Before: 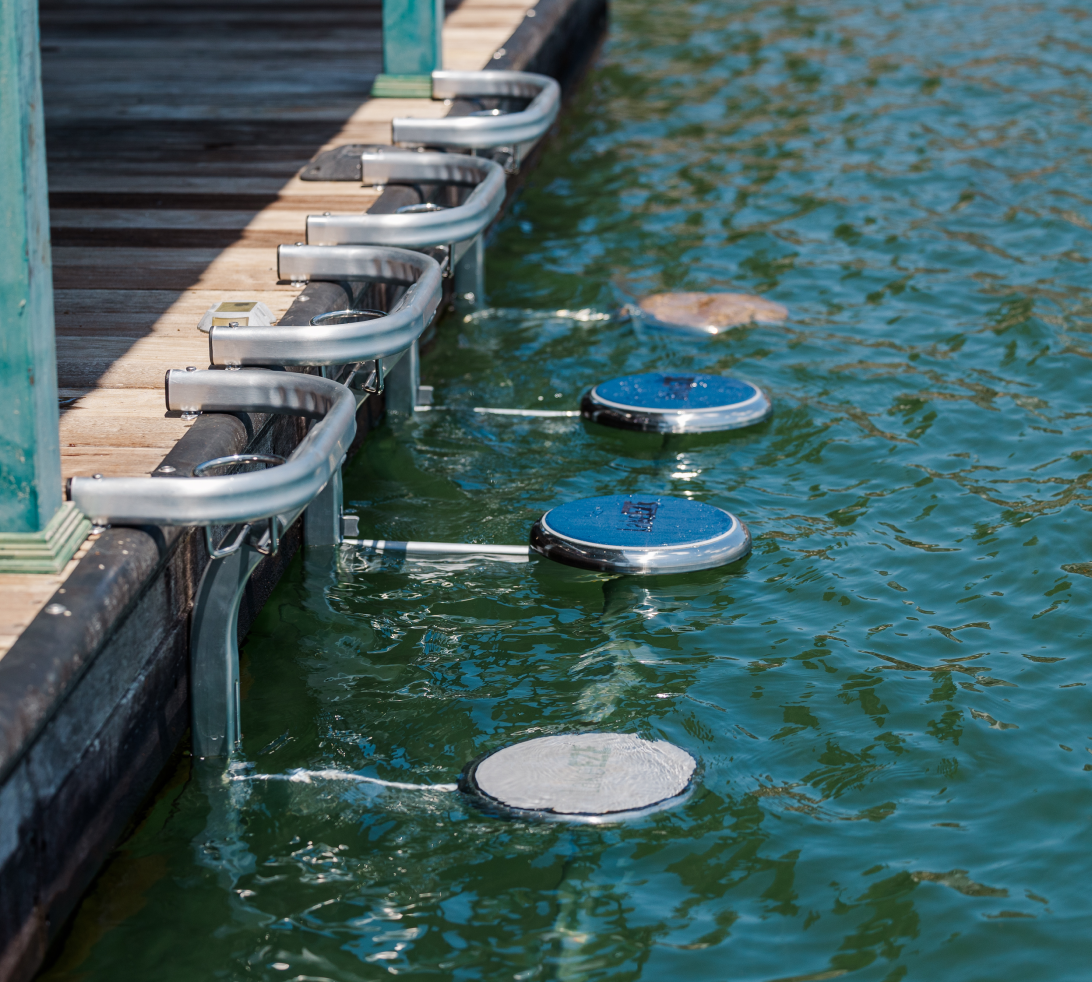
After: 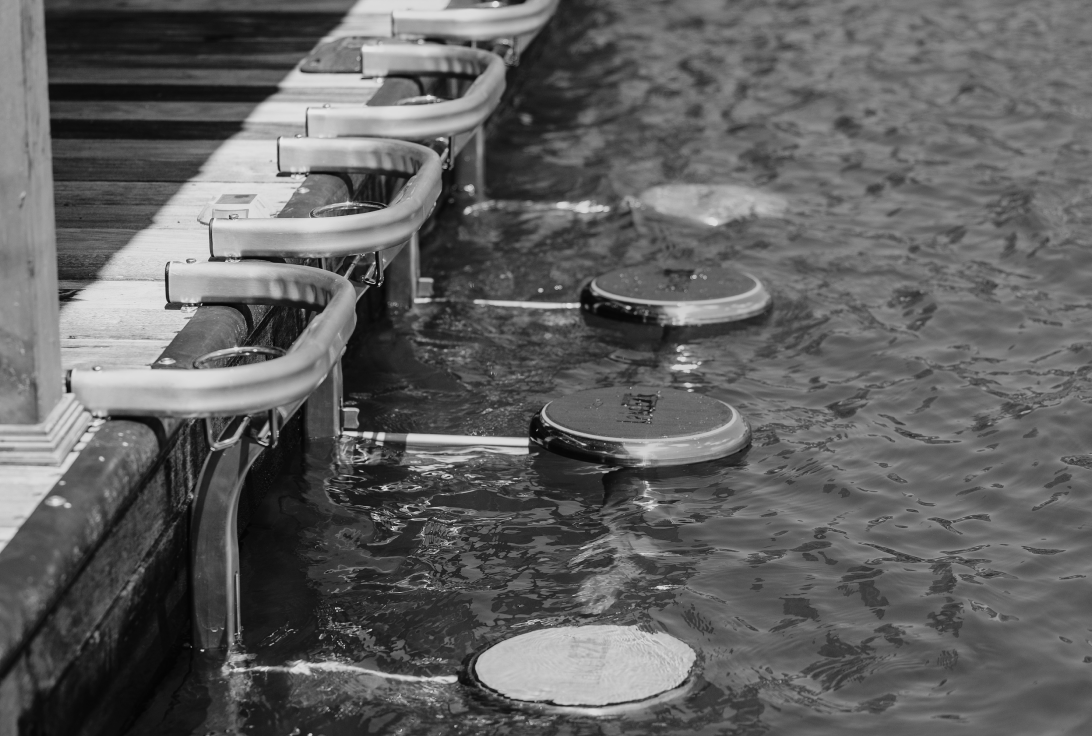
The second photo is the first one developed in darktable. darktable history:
crop: top 11.038%, bottom 13.962%
white balance: red 1.066, blue 1.119
tone curve: curves: ch0 [(0, 0.013) (0.129, 0.1) (0.327, 0.382) (0.489, 0.573) (0.66, 0.748) (0.858, 0.926) (1, 0.977)]; ch1 [(0, 0) (0.353, 0.344) (0.45, 0.46) (0.498, 0.495) (0.521, 0.506) (0.563, 0.559) (0.592, 0.585) (0.657, 0.655) (1, 1)]; ch2 [(0, 0) (0.333, 0.346) (0.375, 0.375) (0.427, 0.44) (0.5, 0.501) (0.505, 0.499) (0.528, 0.533) (0.579, 0.61) (0.612, 0.644) (0.66, 0.715) (1, 1)], color space Lab, independent channels, preserve colors none
monochrome: a 26.22, b 42.67, size 0.8
